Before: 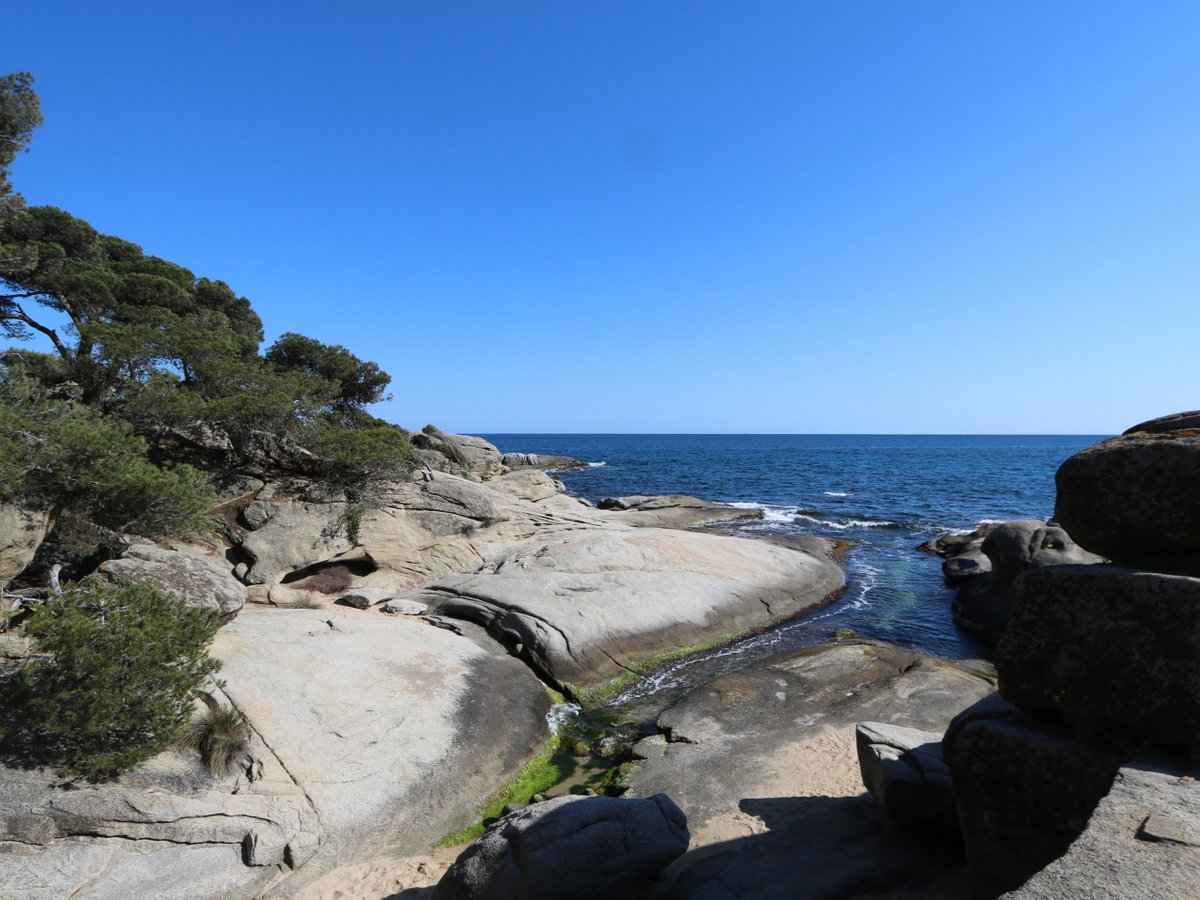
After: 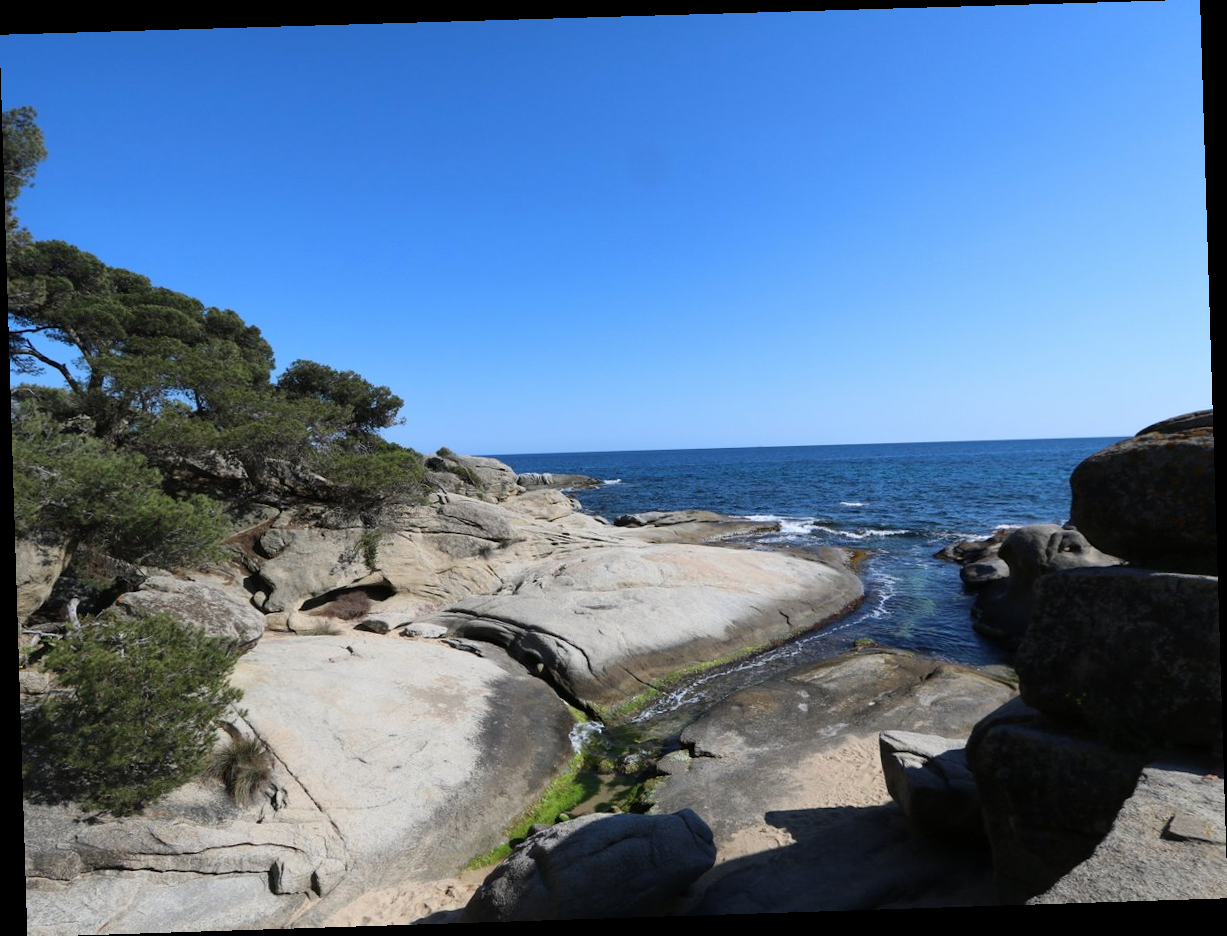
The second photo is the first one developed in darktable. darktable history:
rotate and perspective: rotation -1.77°, lens shift (horizontal) 0.004, automatic cropping off
tone equalizer: on, module defaults
